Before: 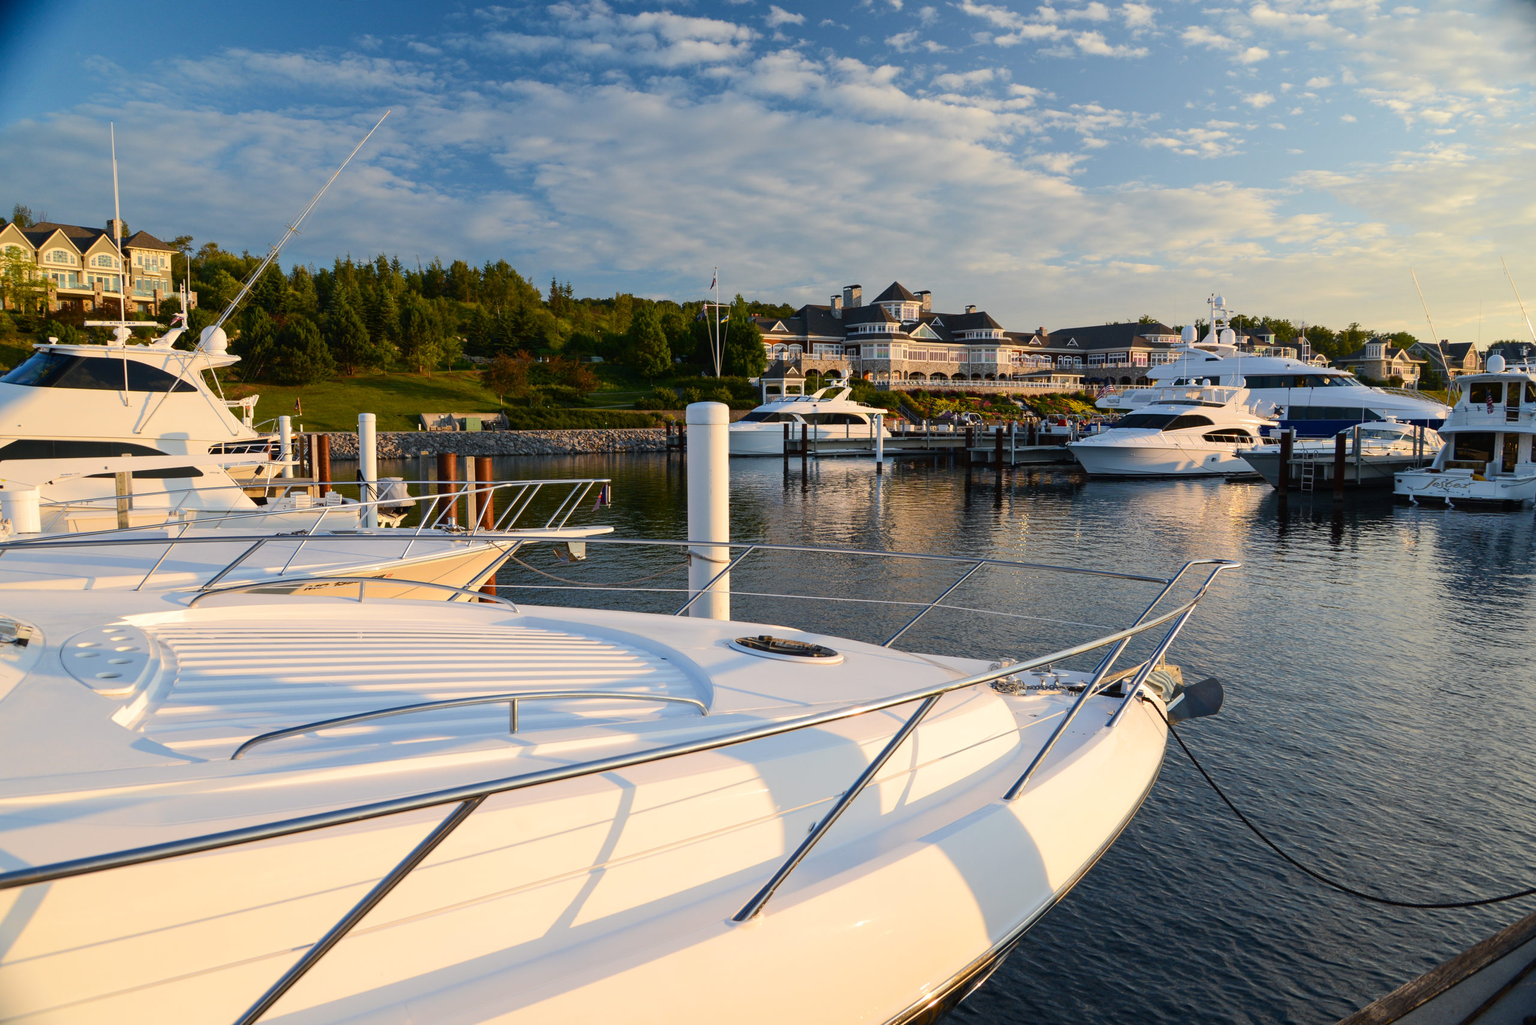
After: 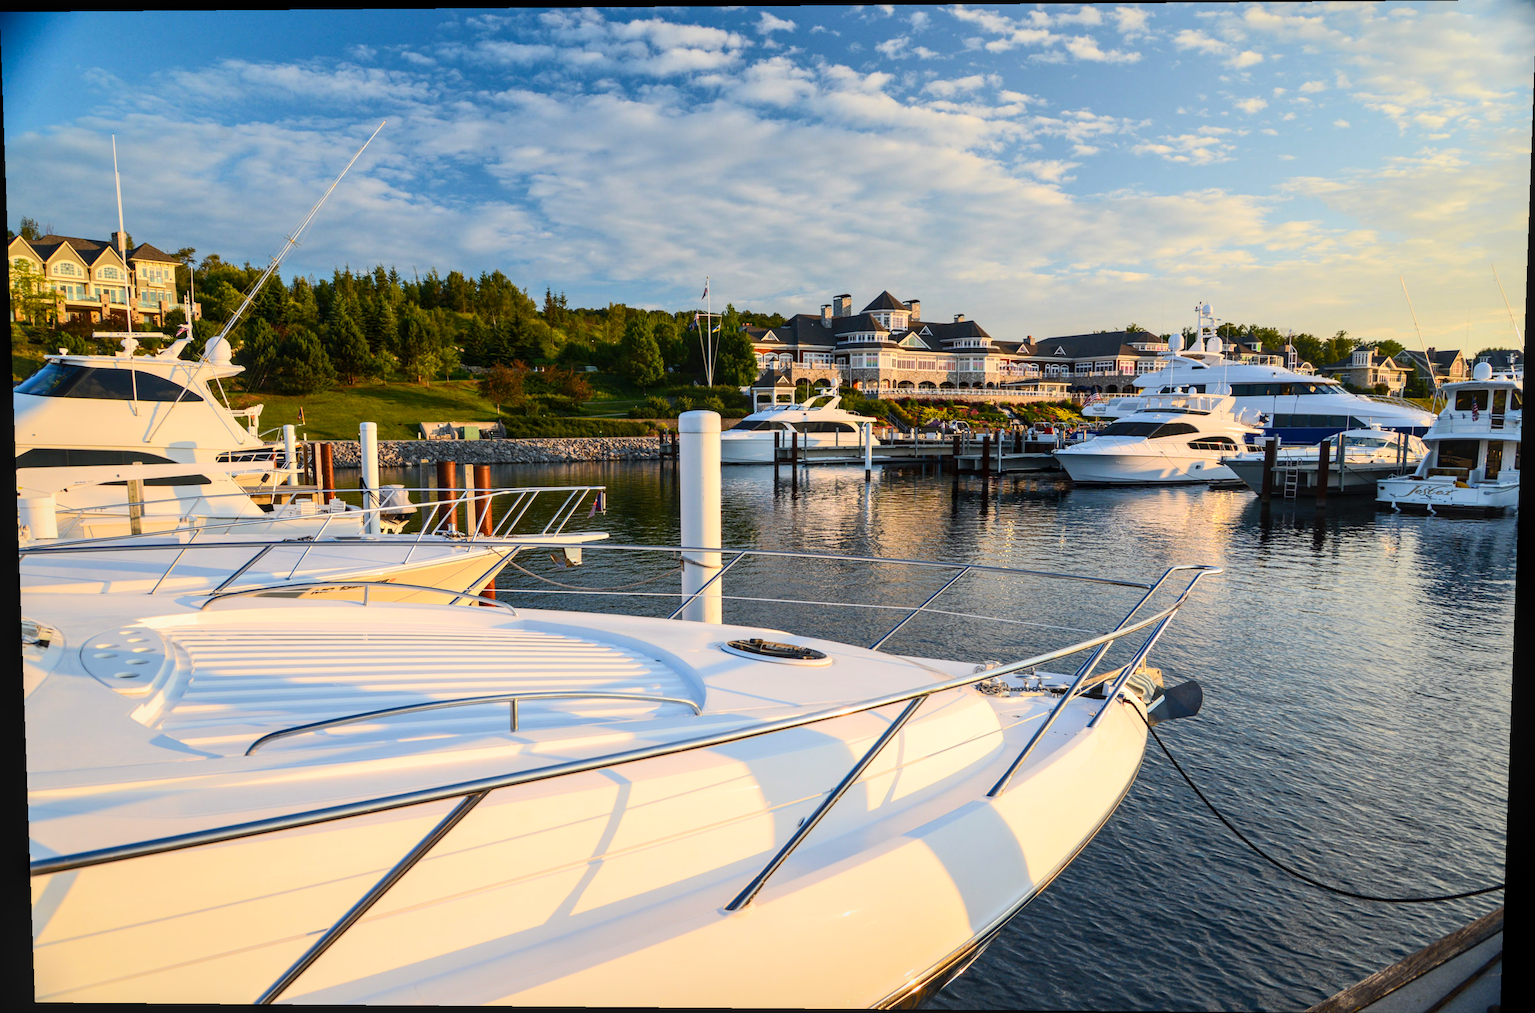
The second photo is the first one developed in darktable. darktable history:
local contrast: on, module defaults
rotate and perspective: lens shift (vertical) 0.048, lens shift (horizontal) -0.024, automatic cropping off
contrast brightness saturation: contrast 0.2, brightness 0.16, saturation 0.22
